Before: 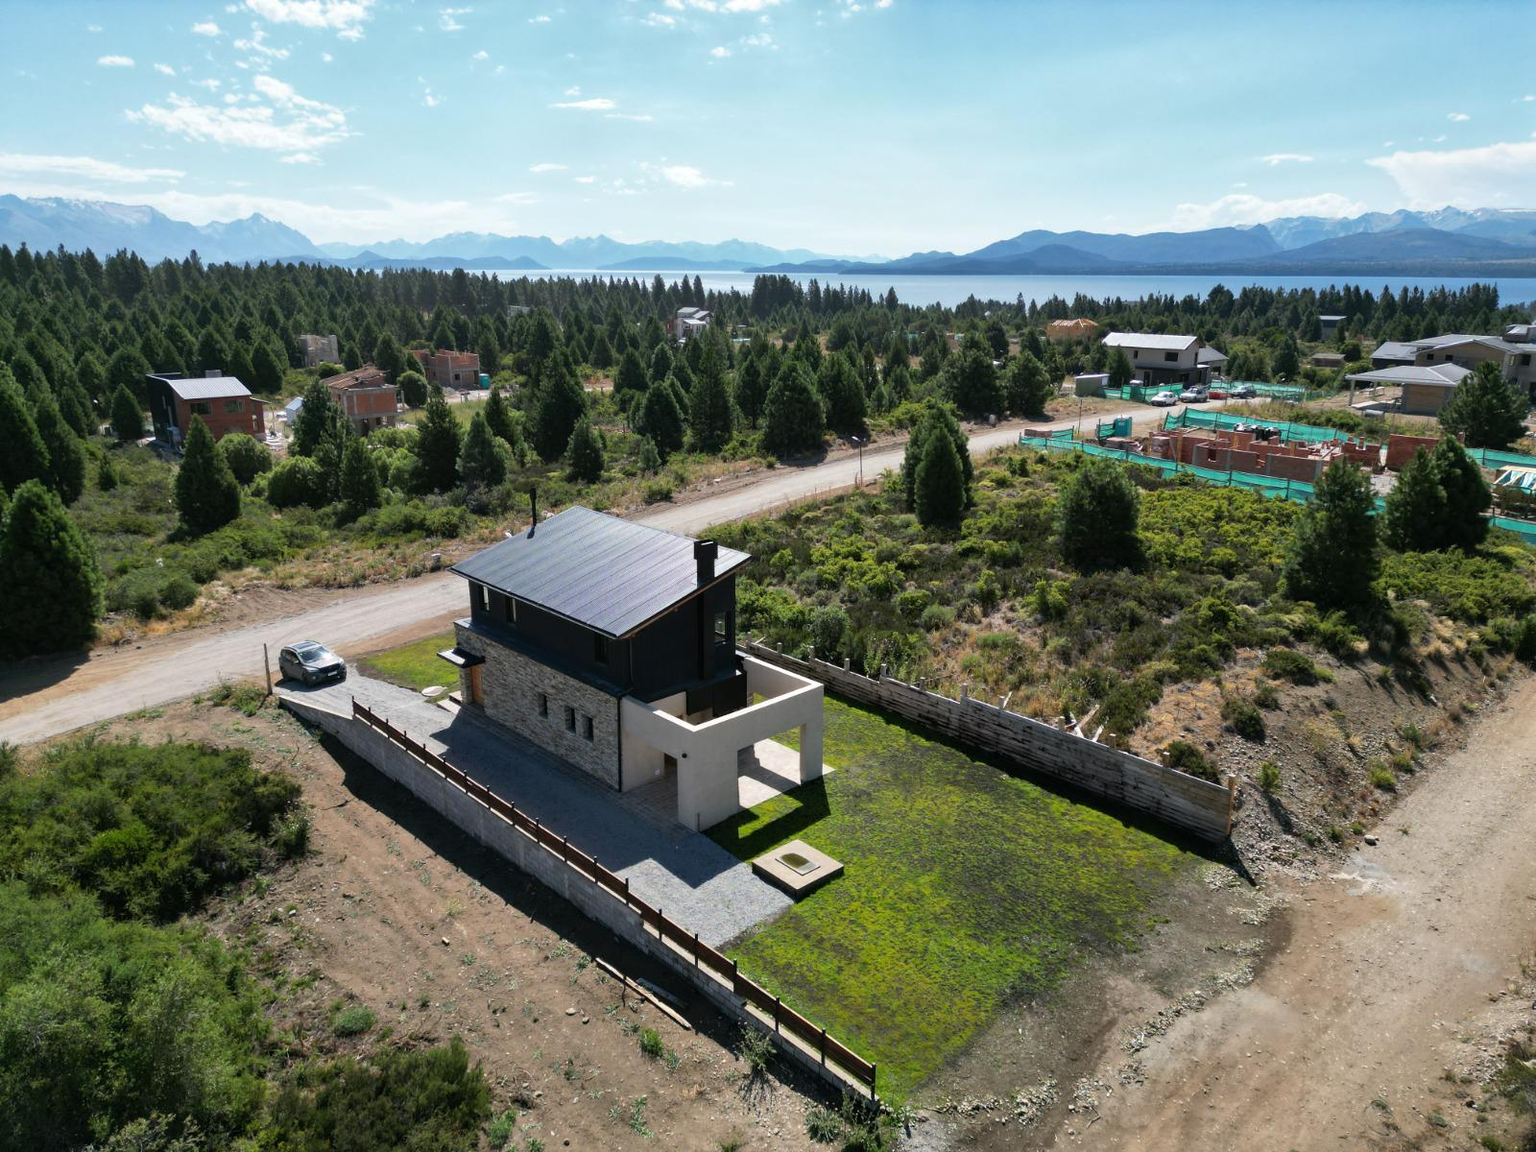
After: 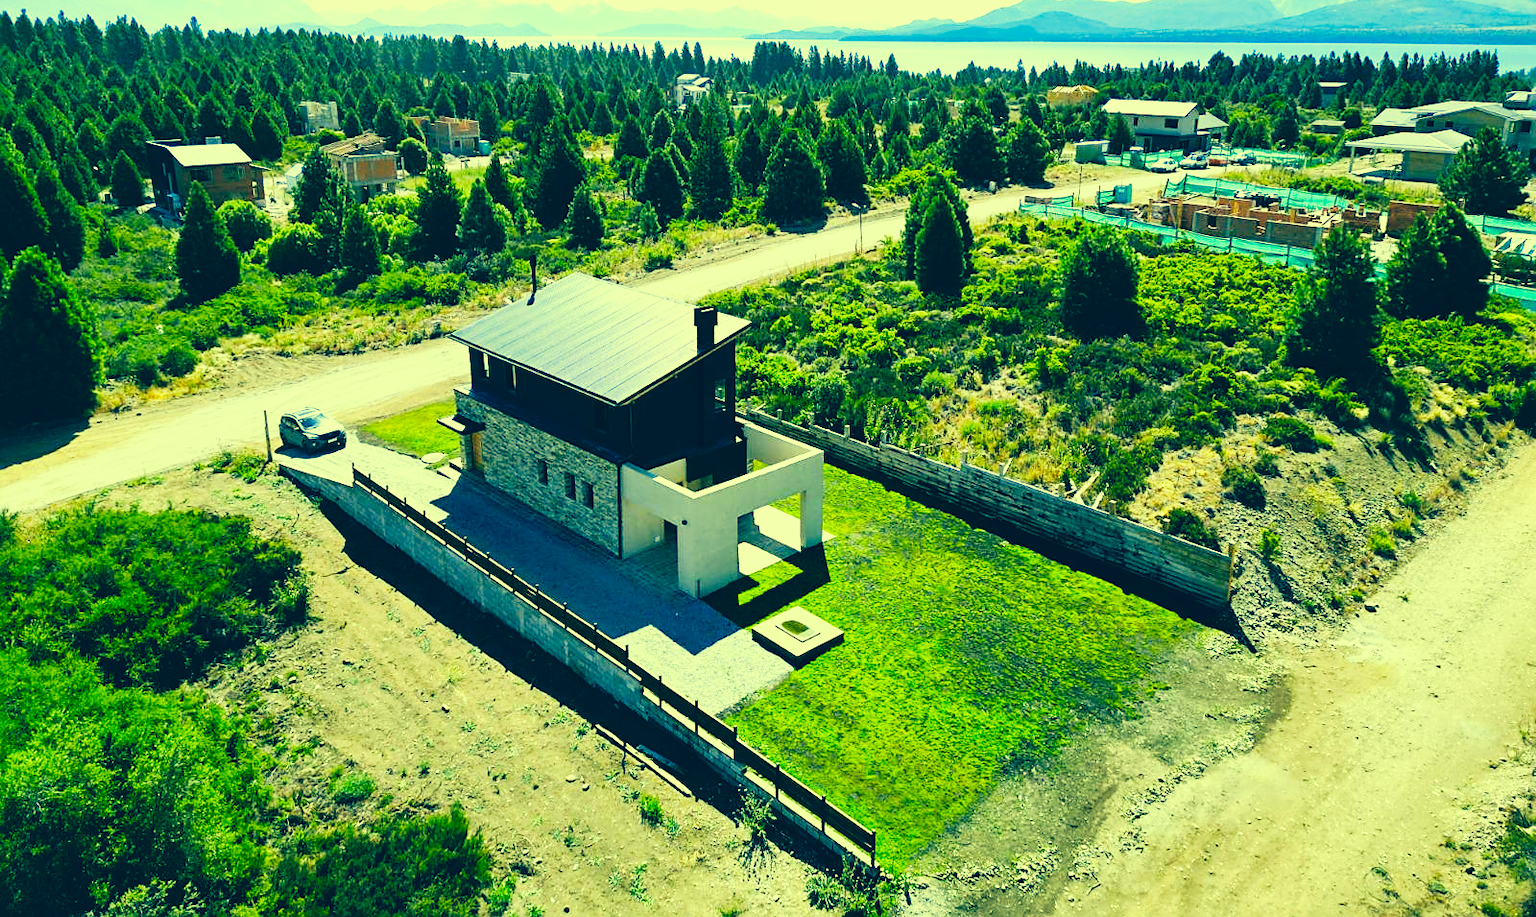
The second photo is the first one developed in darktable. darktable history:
crop and rotate: top 20.29%
color correction: highlights a* -16.12, highlights b* 39.85, shadows a* -39.34, shadows b* -25.86
tone equalizer: mask exposure compensation -0.494 EV
contrast brightness saturation: brightness 0.09, saturation 0.195
exposure: exposure -0.156 EV, compensate highlight preservation false
sharpen: on, module defaults
base curve: curves: ch0 [(0, 0) (0.007, 0.004) (0.027, 0.03) (0.046, 0.07) (0.207, 0.54) (0.442, 0.872) (0.673, 0.972) (1, 1)], preserve colors none
